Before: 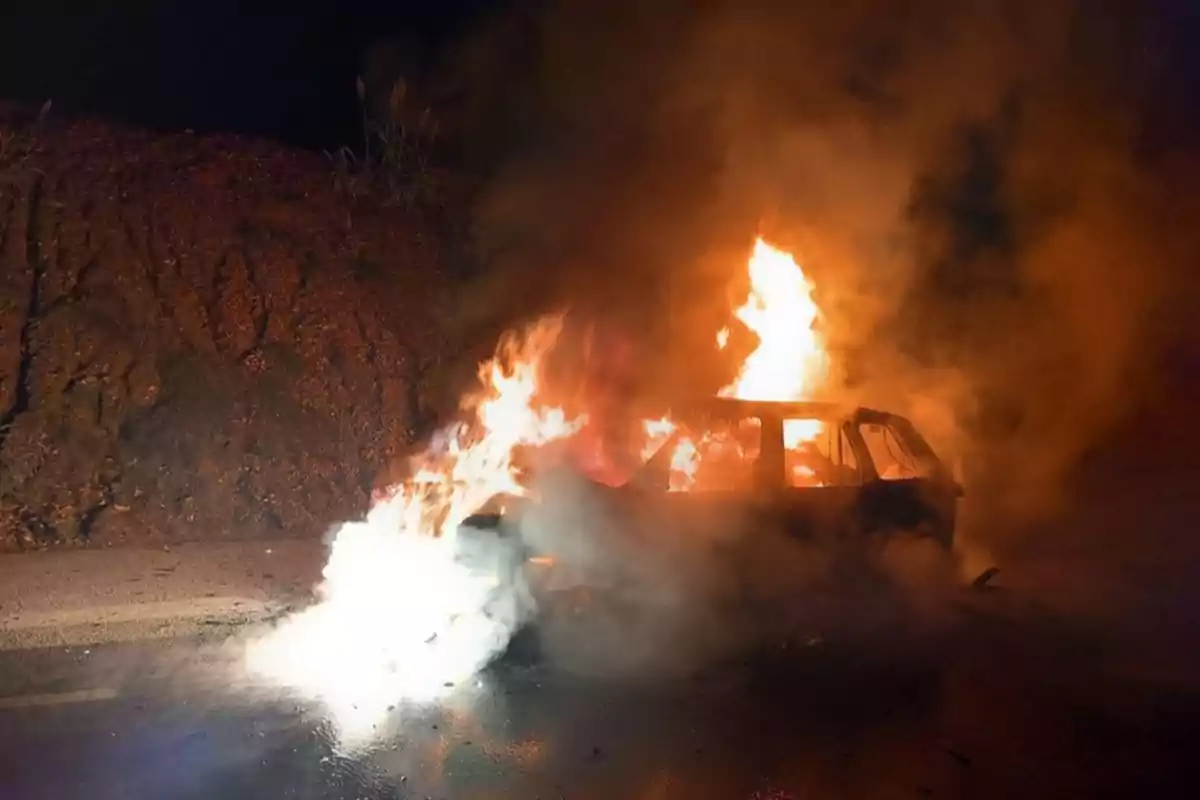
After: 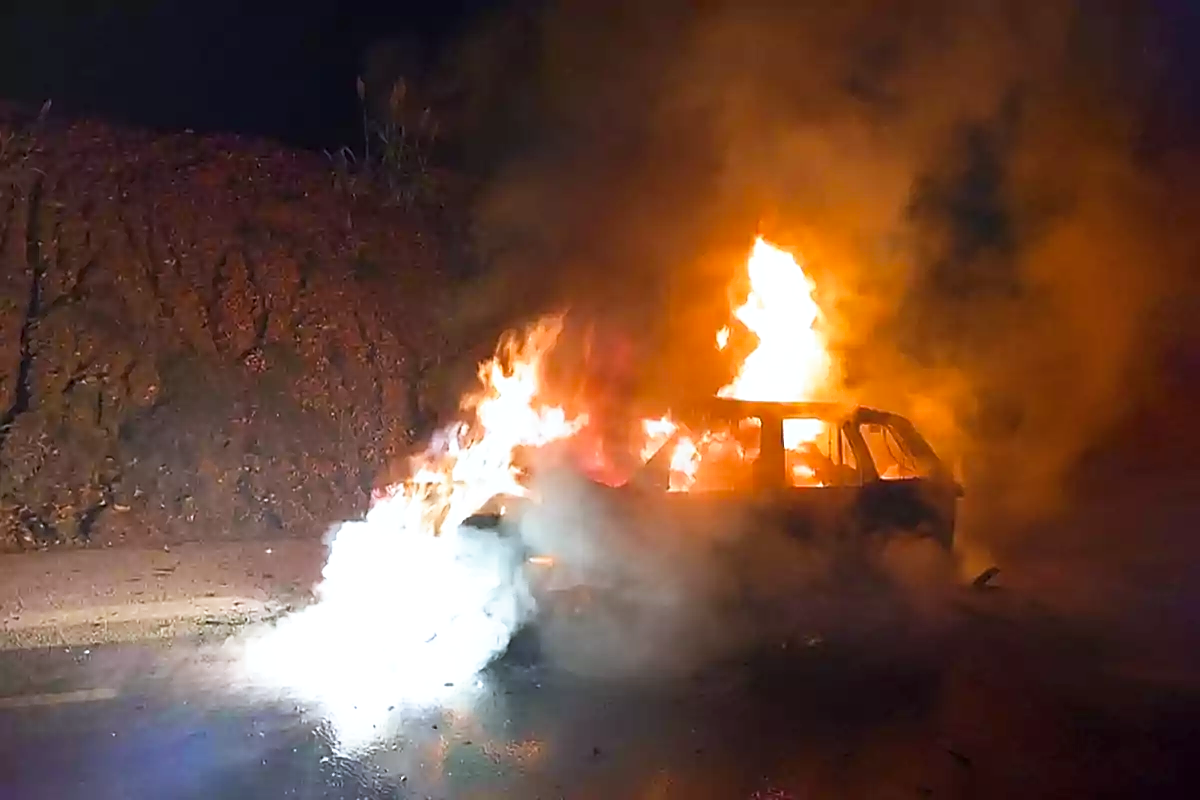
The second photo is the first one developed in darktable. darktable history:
base curve: curves: ch0 [(0, 0) (0.688, 0.865) (1, 1)], preserve colors none
white balance: red 0.924, blue 1.095
color balance rgb: shadows fall-off 101%, linear chroma grading › mid-tones 7.63%, perceptual saturation grading › mid-tones 11.68%, mask middle-gray fulcrum 22.45%, global vibrance 10.11%, saturation formula JzAzBz (2021)
sharpen: radius 1.4, amount 1.25, threshold 0.7
exposure: black level correction 0, exposure 0.3 EV, compensate highlight preservation false
